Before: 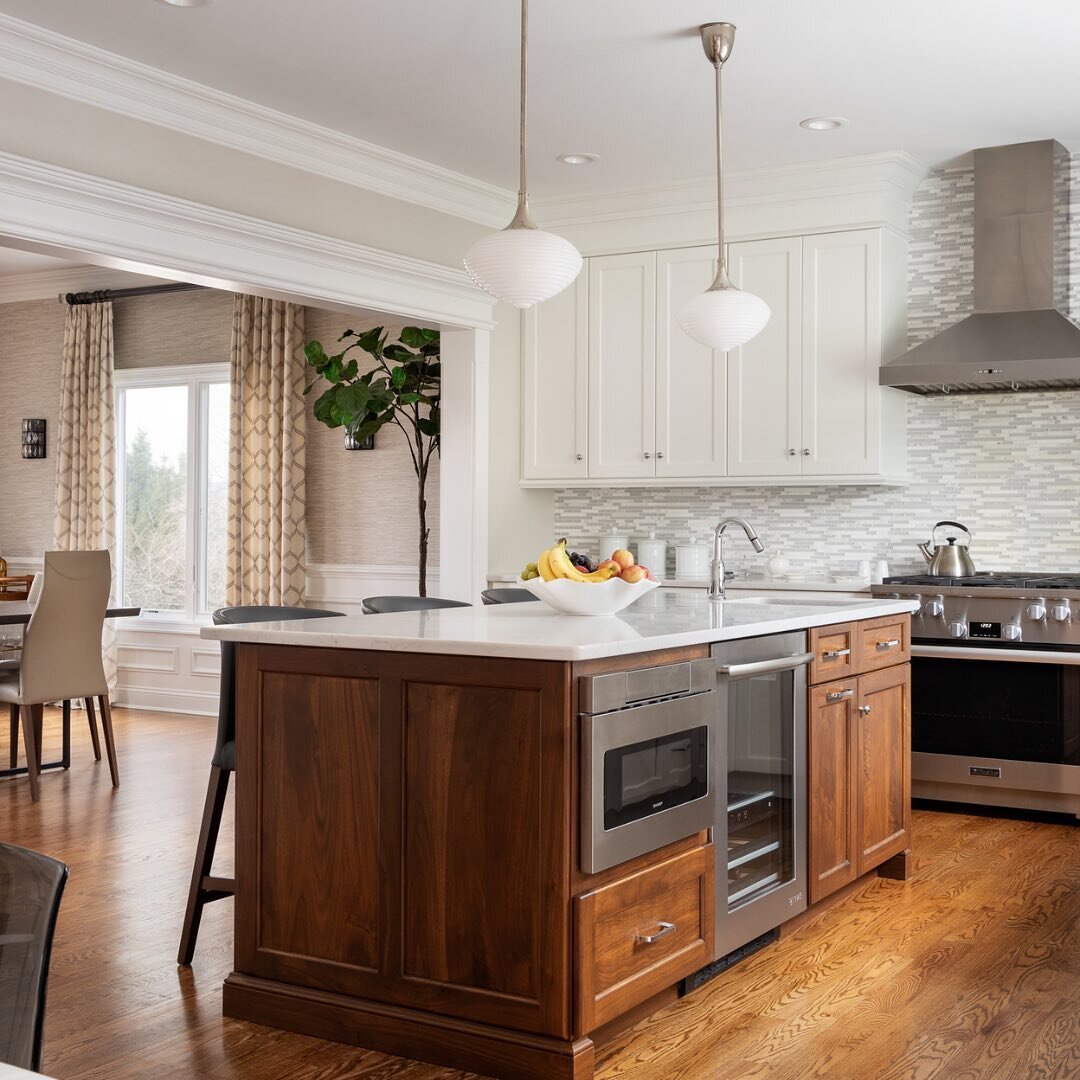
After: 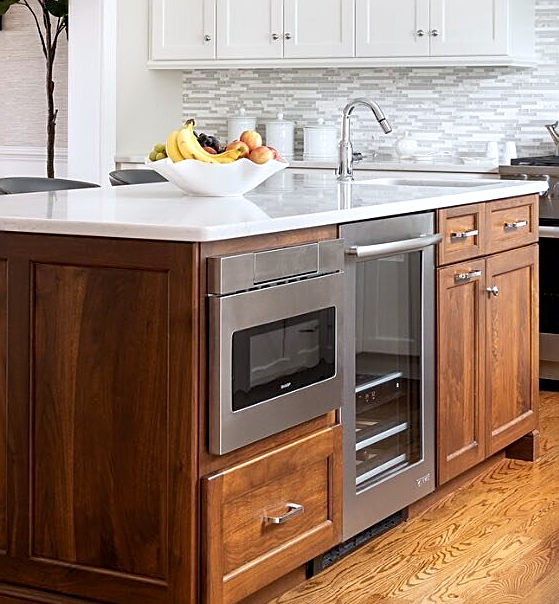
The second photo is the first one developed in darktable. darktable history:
crop: left 34.479%, top 38.822%, right 13.718%, bottom 5.172%
exposure: black level correction 0.001, exposure 0.3 EV, compensate highlight preservation false
sharpen: on, module defaults
white balance: red 0.976, blue 1.04
